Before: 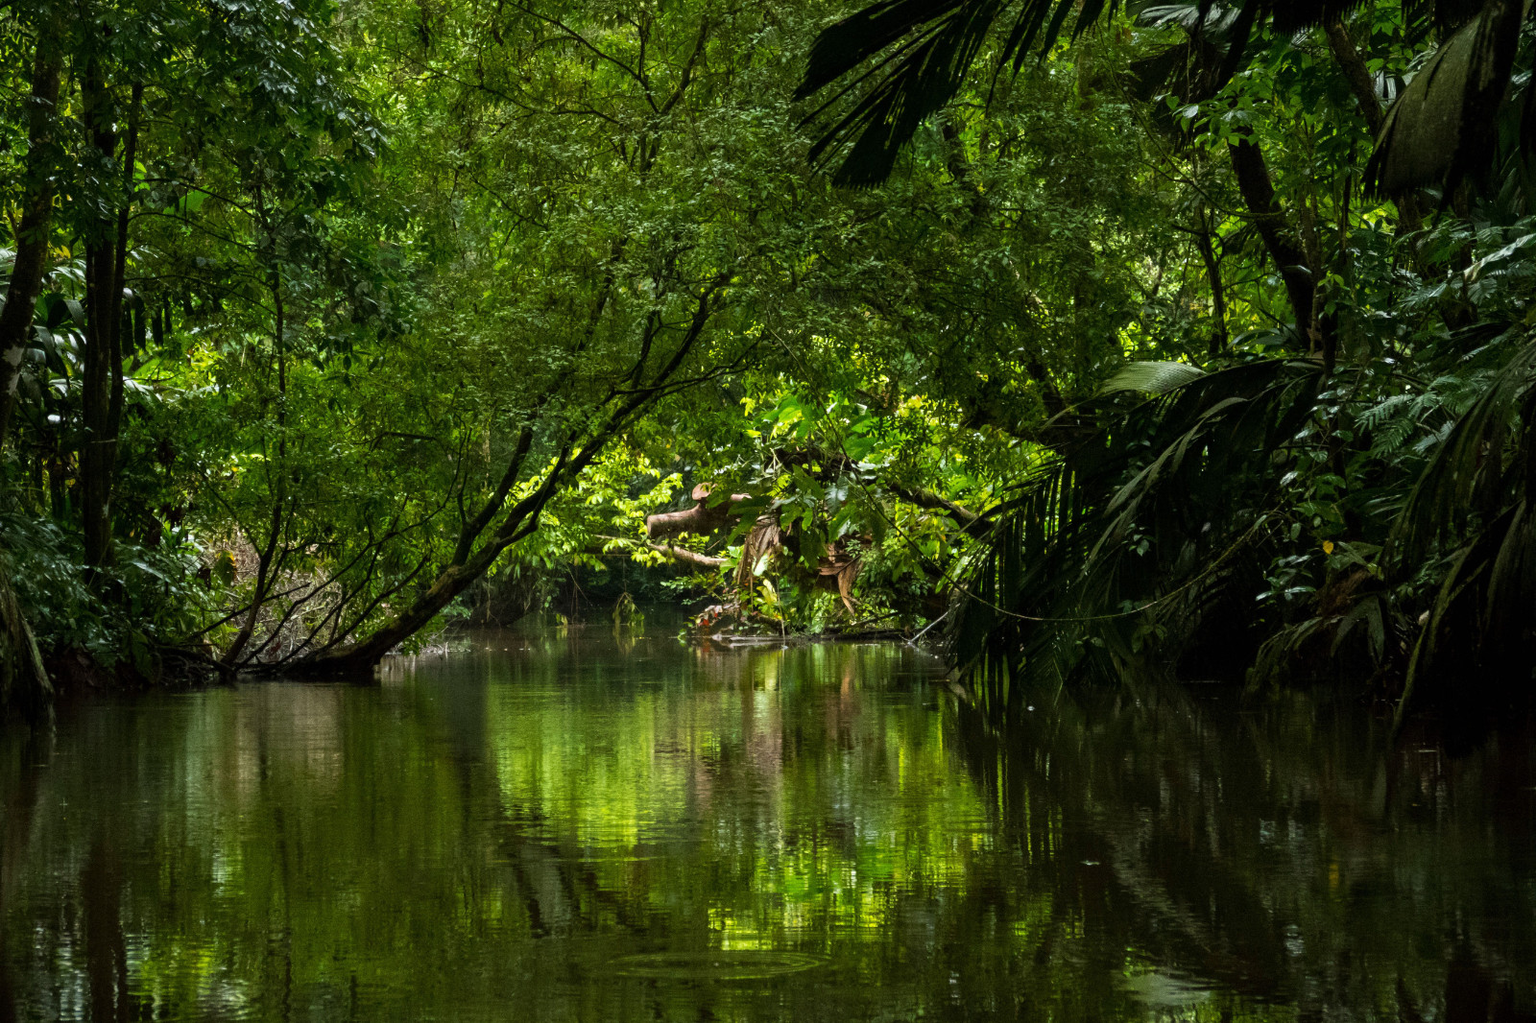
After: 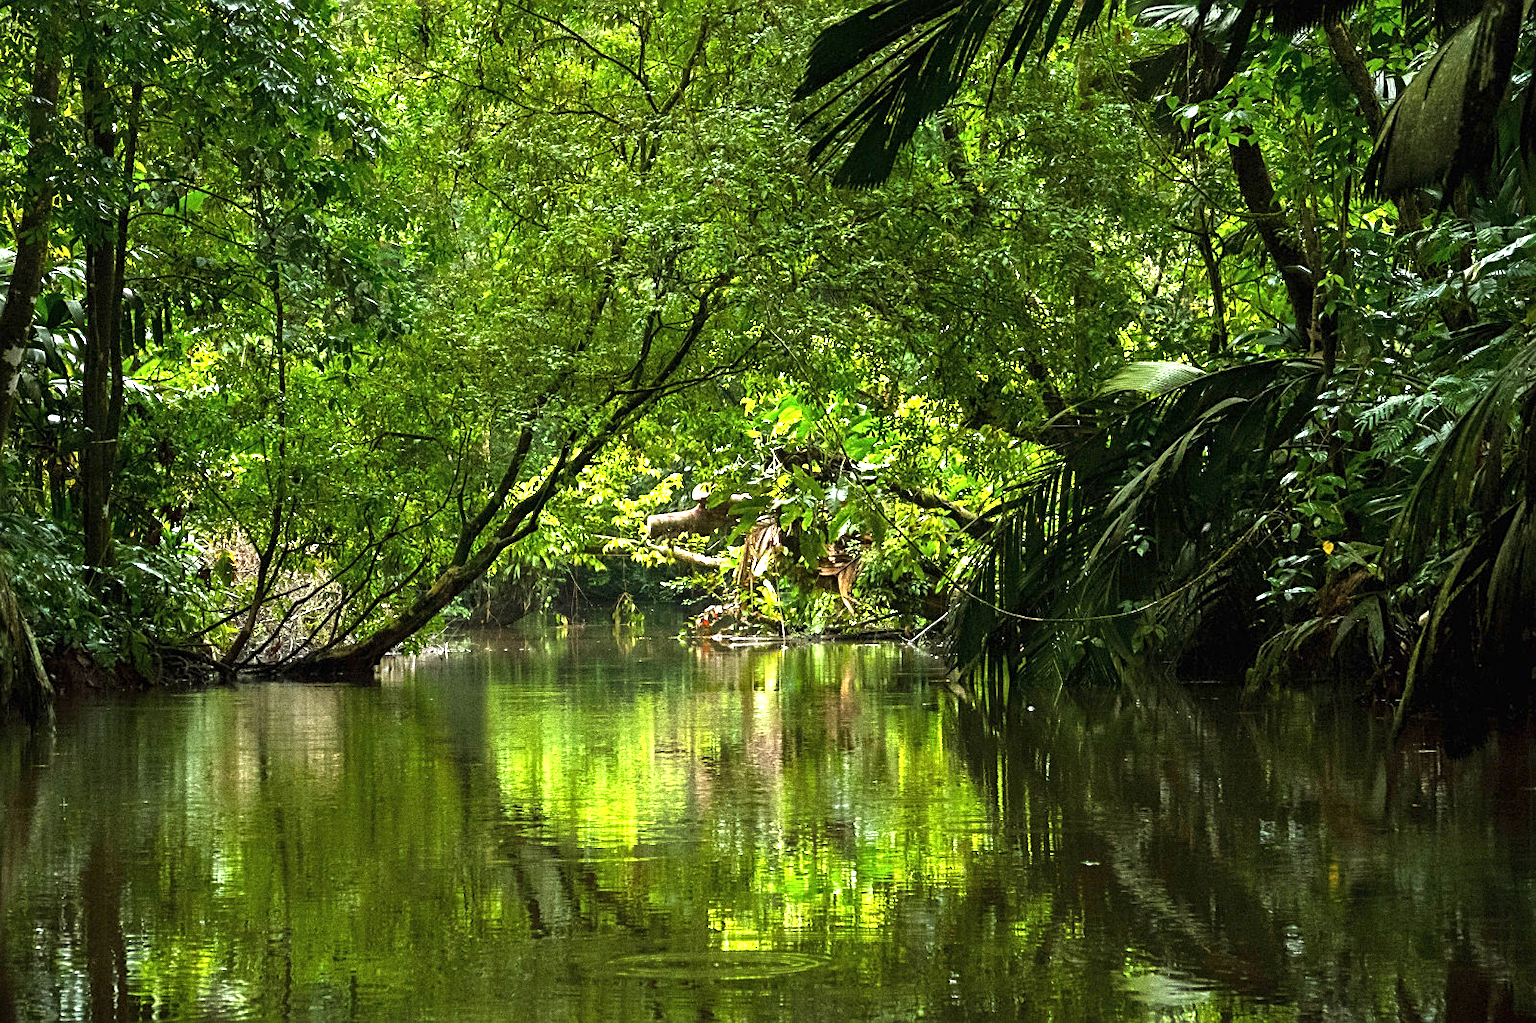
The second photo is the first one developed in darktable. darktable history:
sharpen: on, module defaults
exposure: black level correction 0, exposure 1.45 EV, compensate exposure bias true, compensate highlight preservation false
